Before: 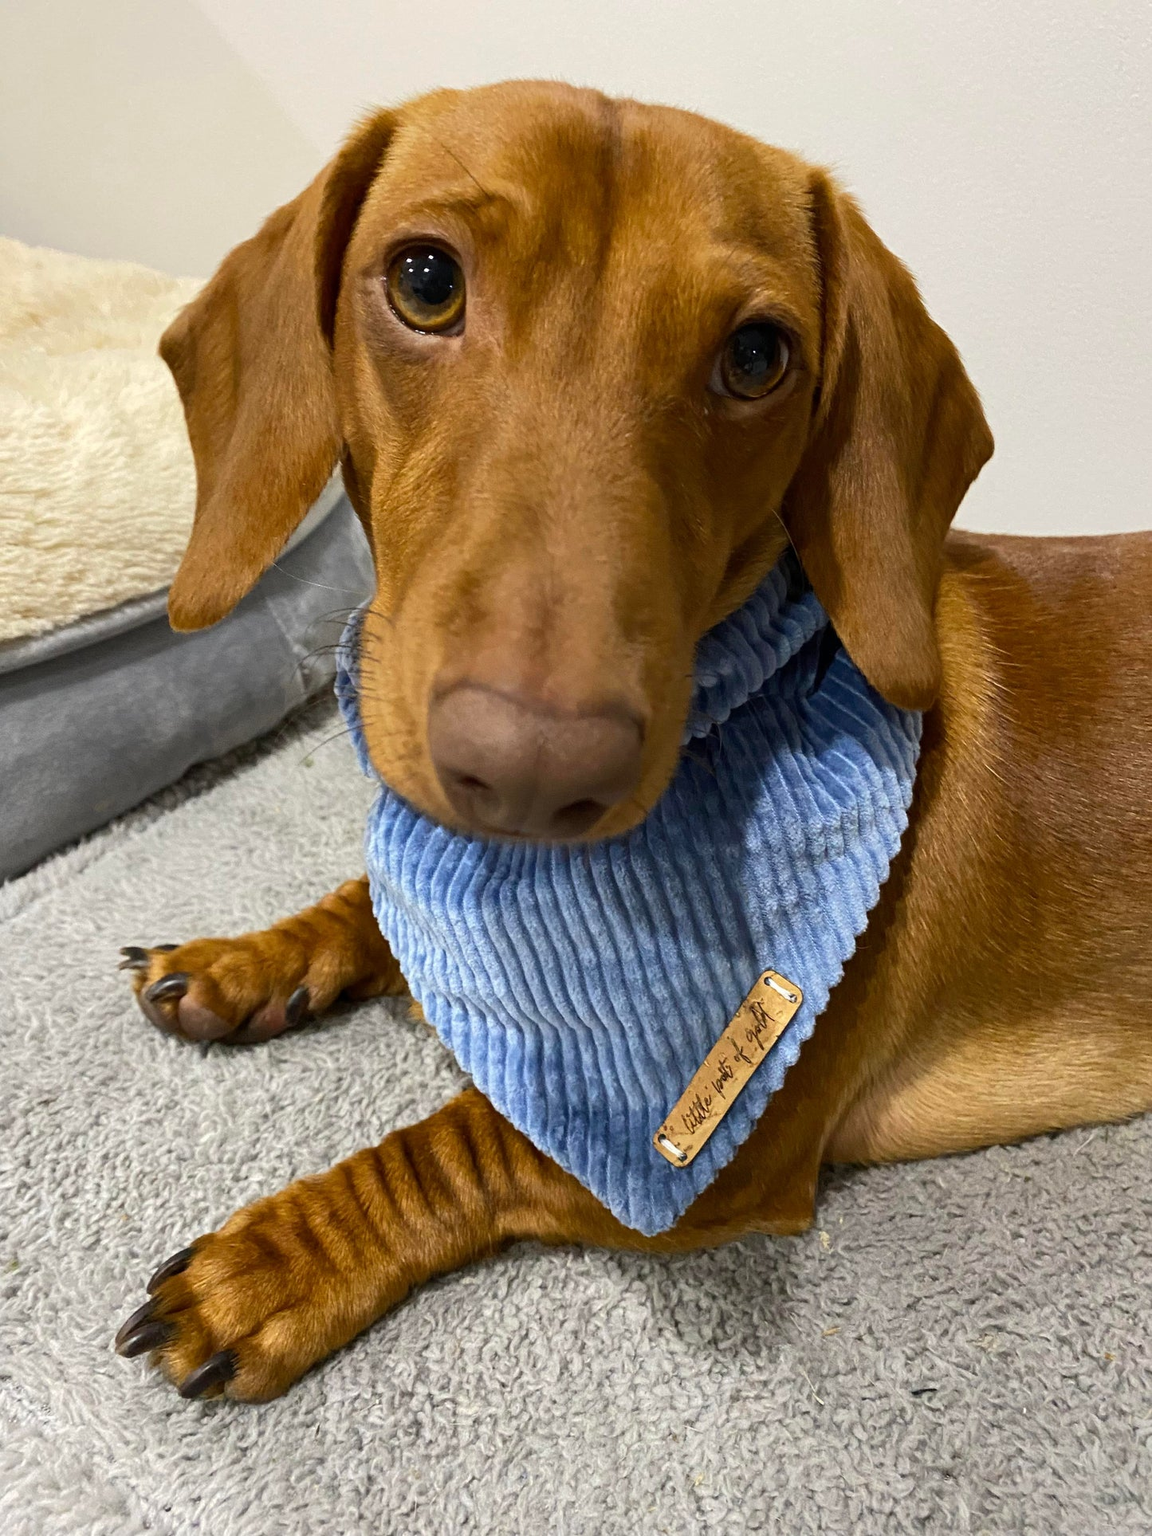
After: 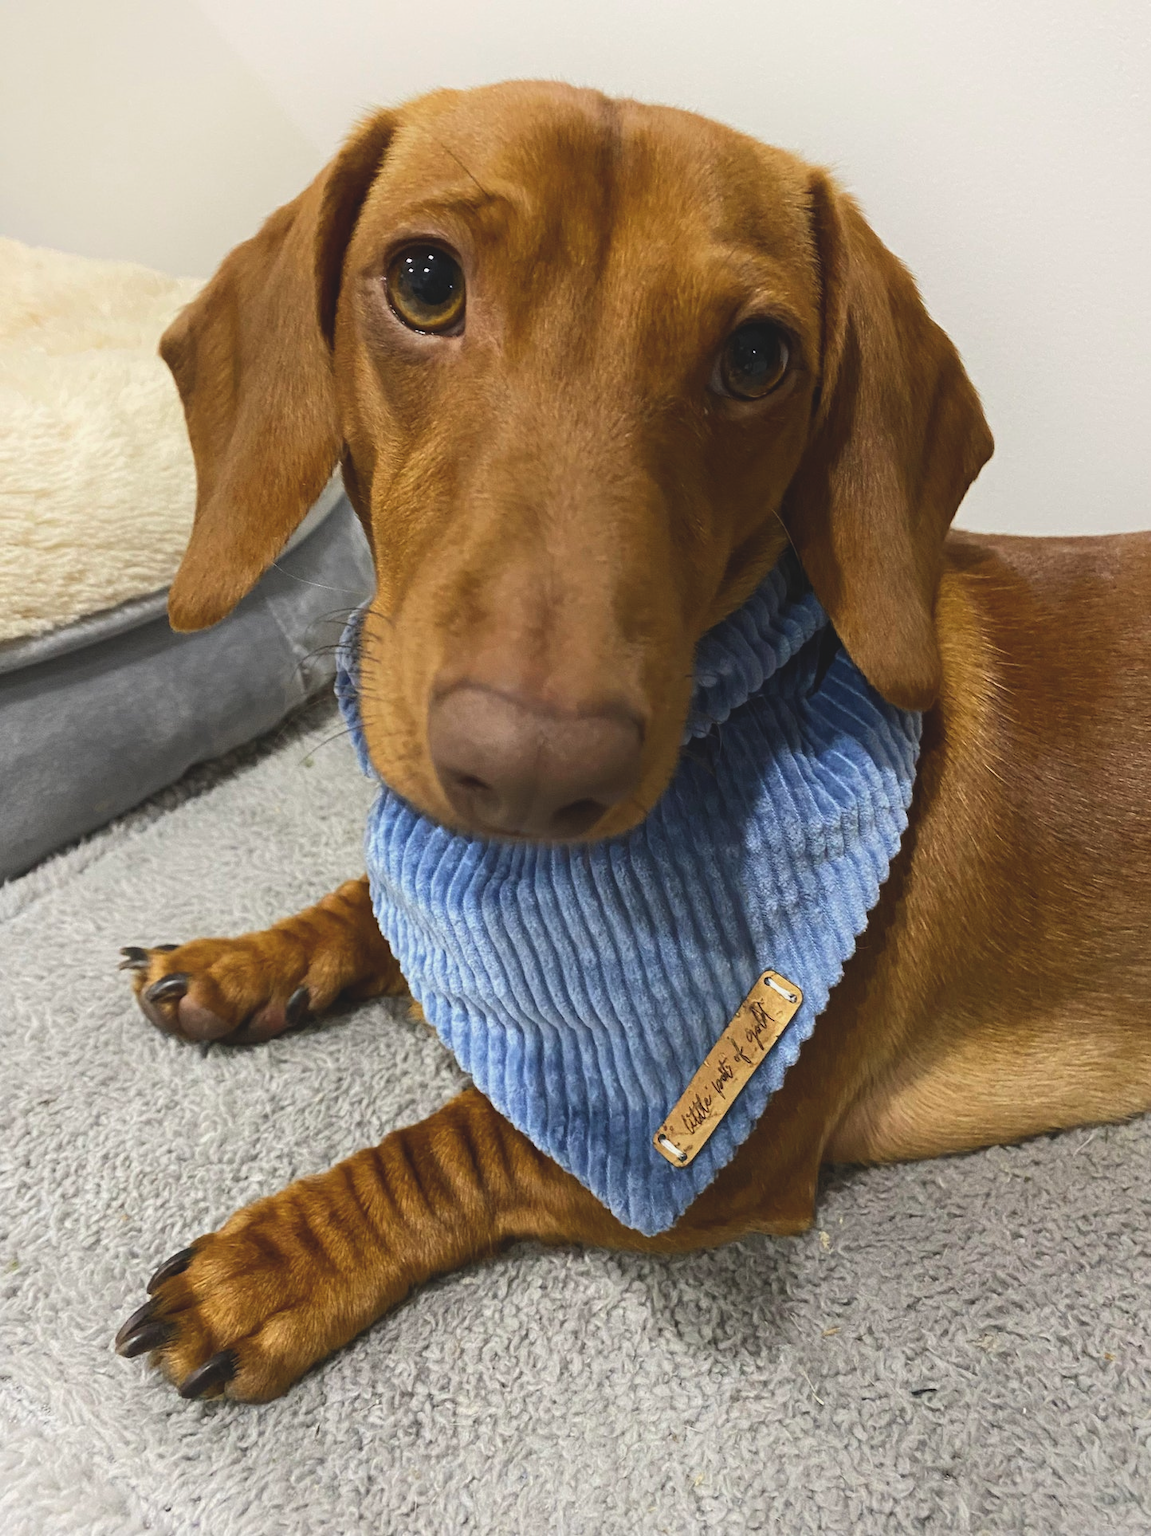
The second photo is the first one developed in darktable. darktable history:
shadows and highlights: shadows -25.58, highlights 50.44, soften with gaussian
exposure: black level correction -0.013, exposure -0.187 EV, compensate highlight preservation false
